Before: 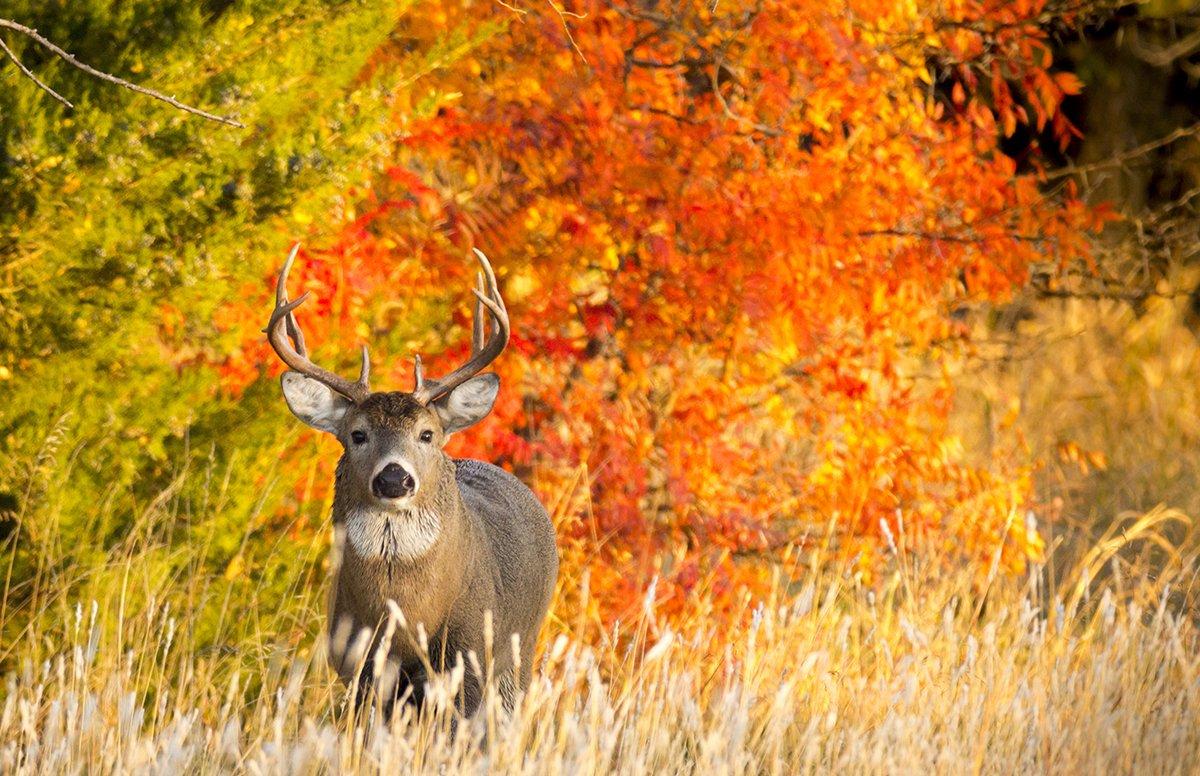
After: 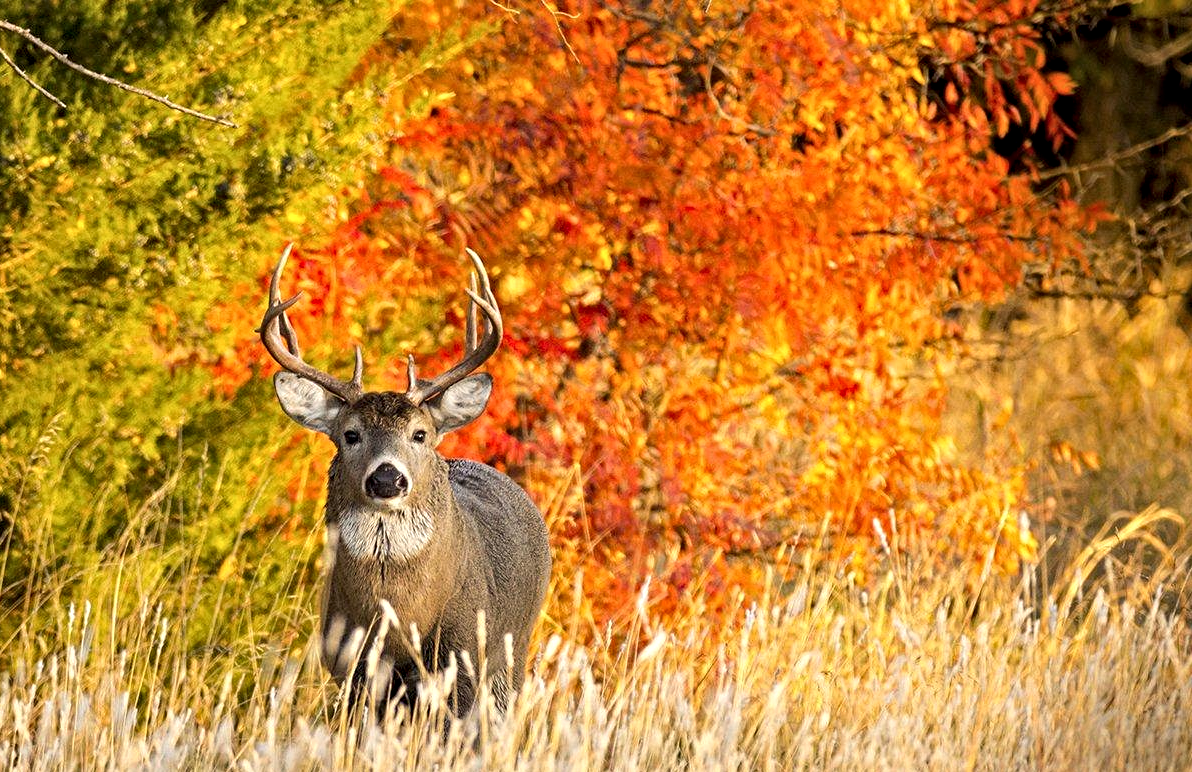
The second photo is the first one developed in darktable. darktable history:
crop and rotate: left 0.614%, top 0.179%, bottom 0.309%
contrast equalizer: octaves 7, y [[0.502, 0.517, 0.543, 0.576, 0.611, 0.631], [0.5 ×6], [0.5 ×6], [0 ×6], [0 ×6]]
white balance: red 1.009, blue 0.985
